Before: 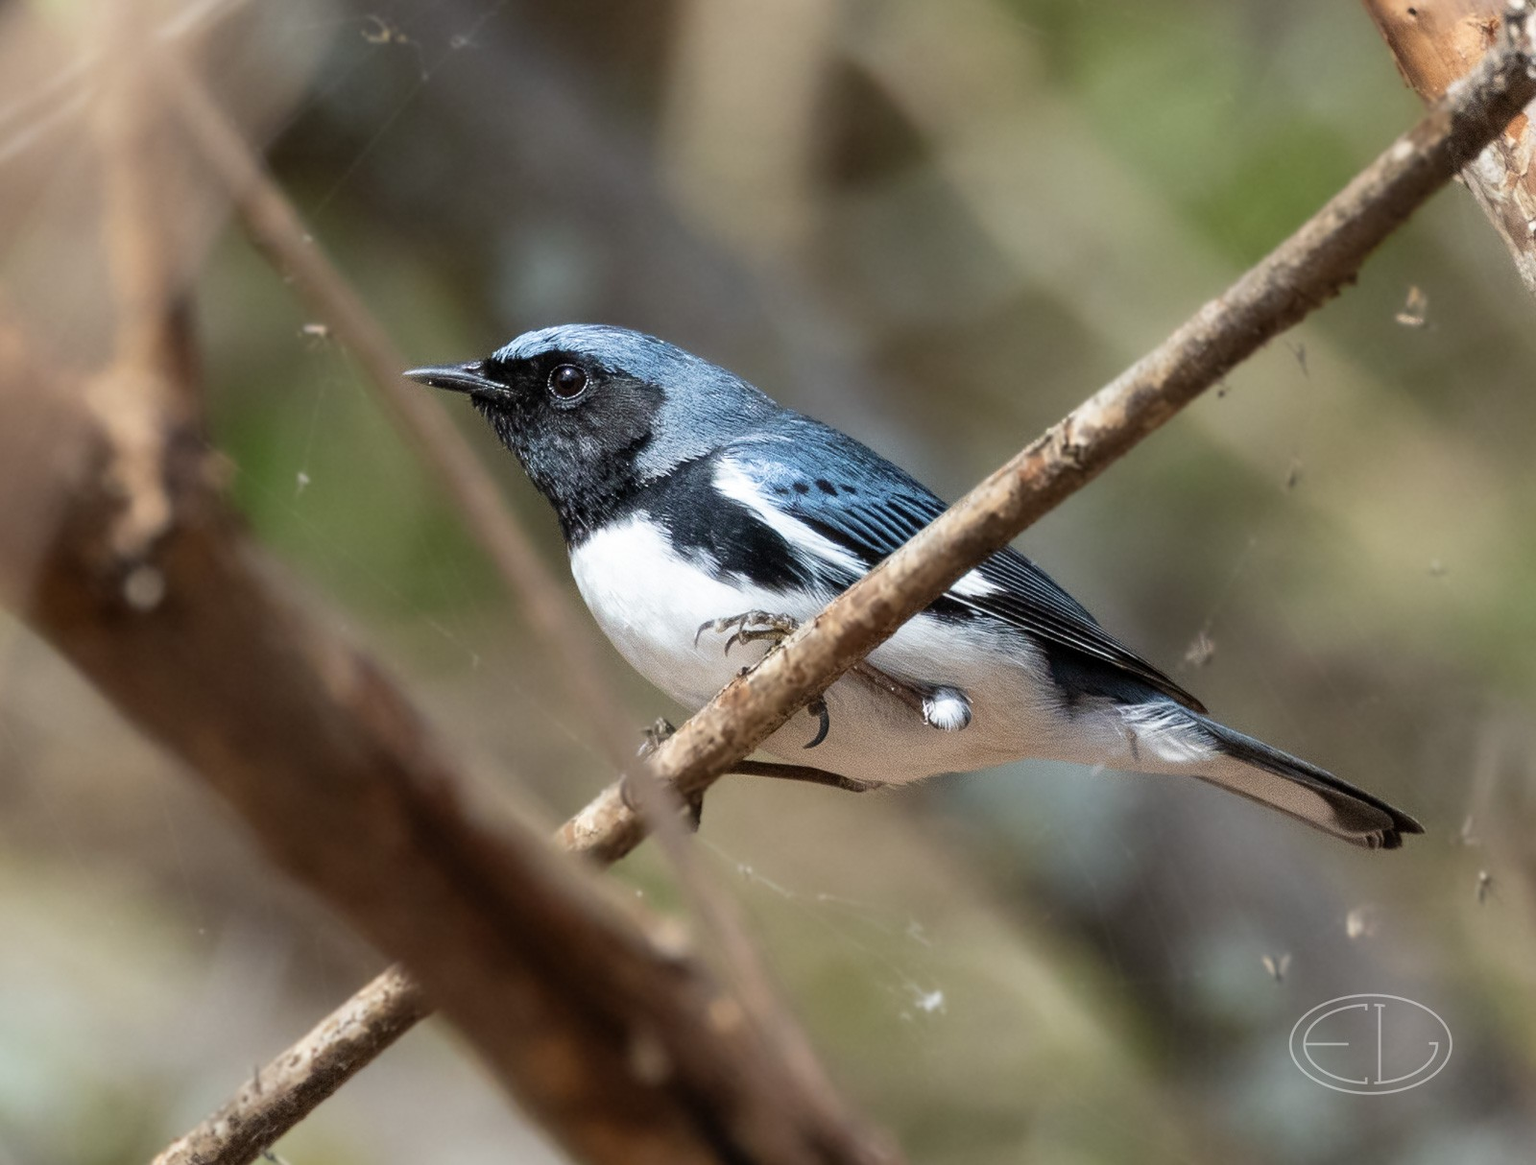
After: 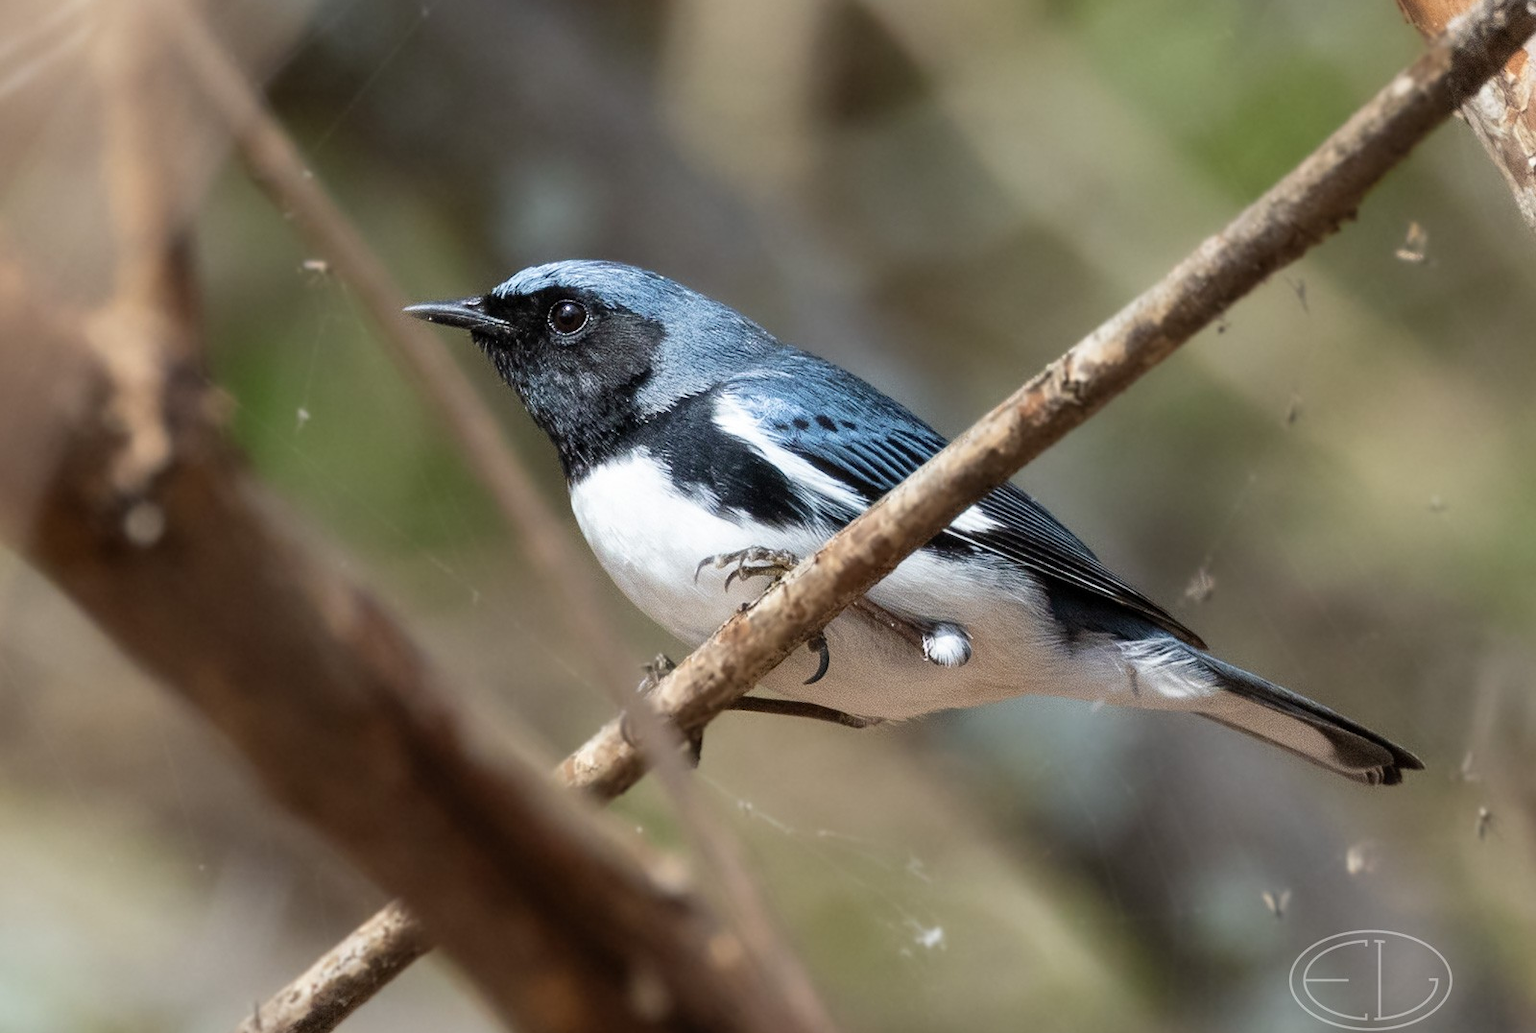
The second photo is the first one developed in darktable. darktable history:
crop and rotate: top 5.549%, bottom 5.73%
